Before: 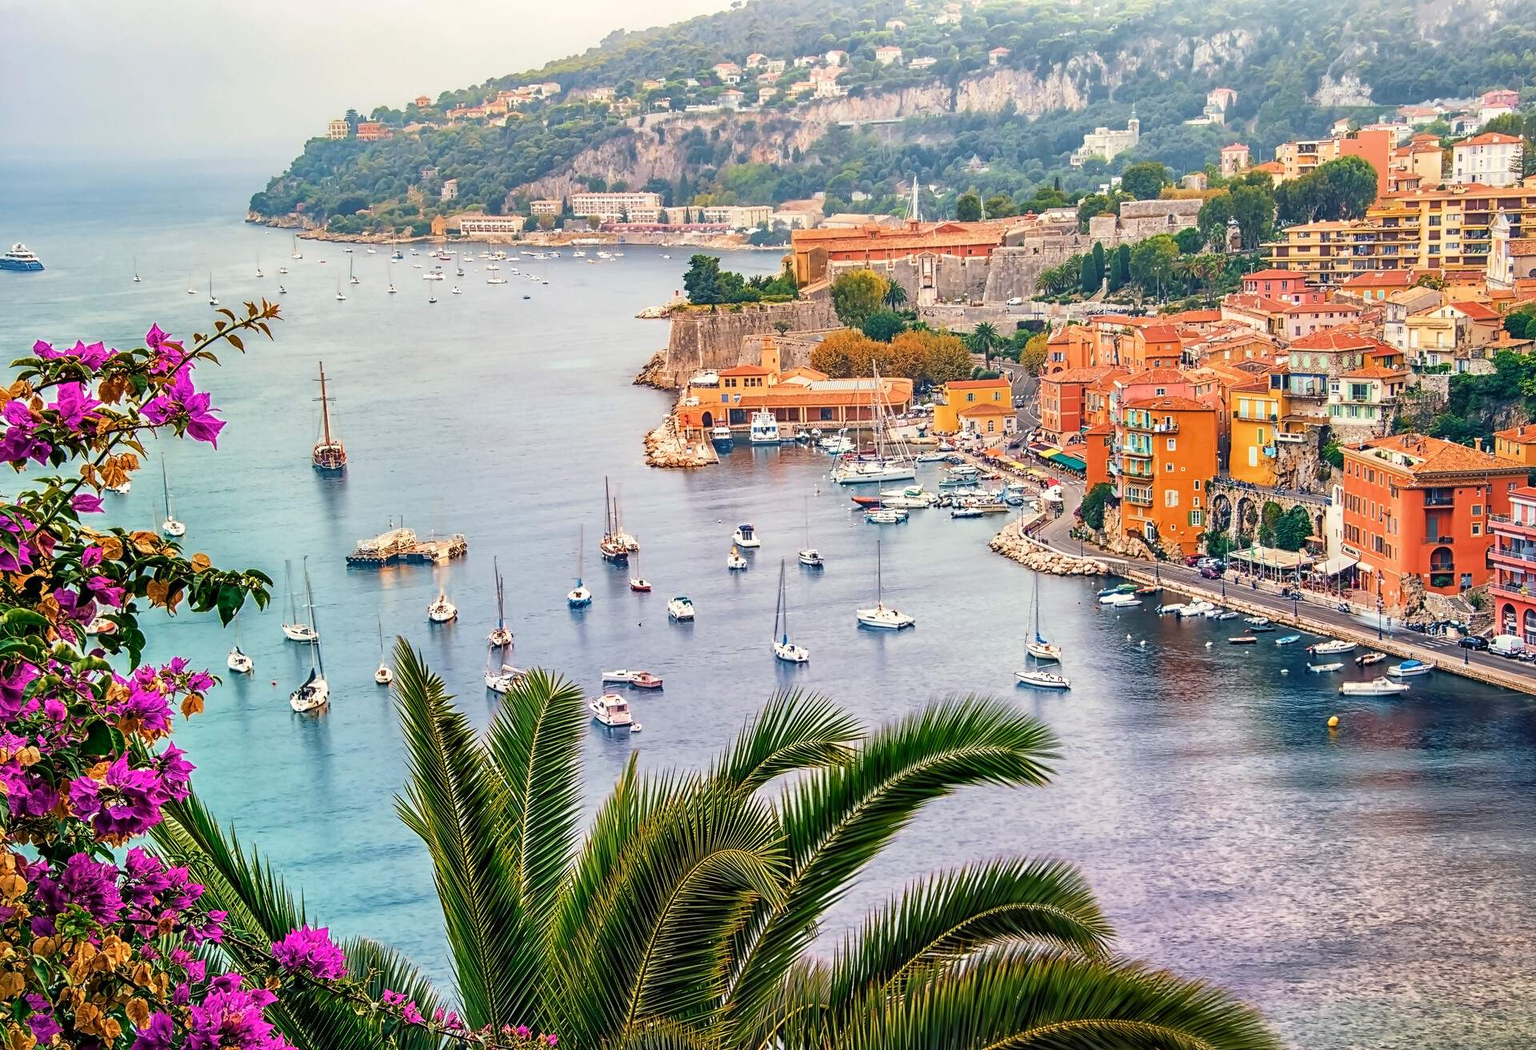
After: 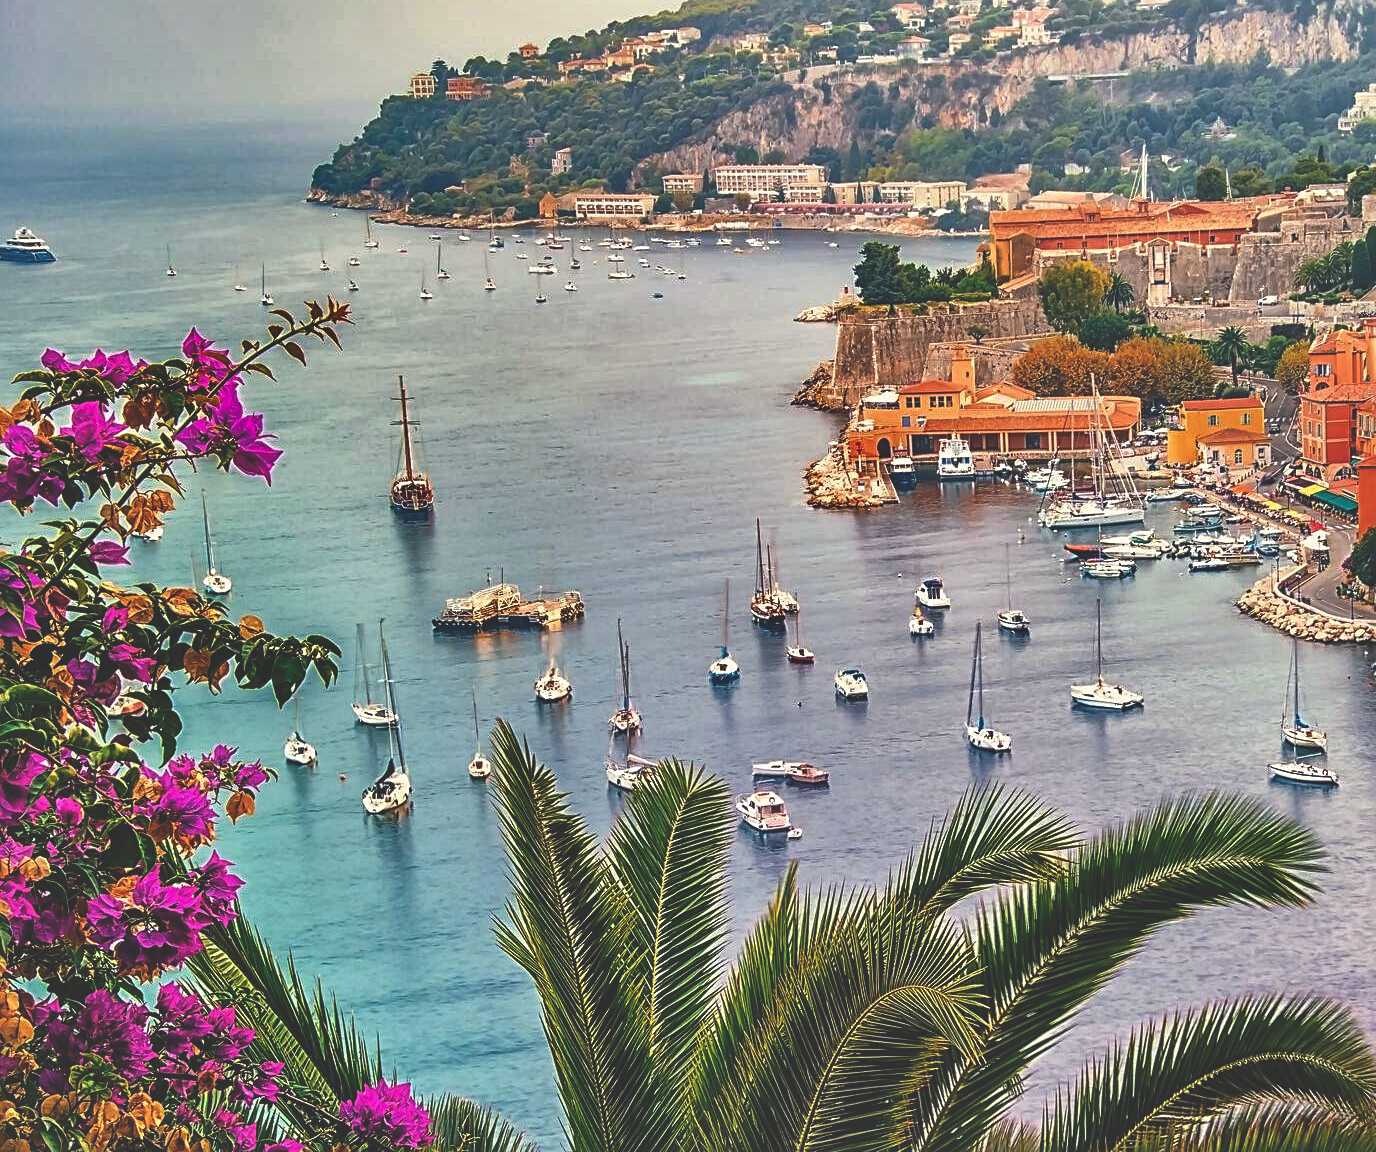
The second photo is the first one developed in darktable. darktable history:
white balance: red 1.009, blue 0.985
crop: top 5.803%, right 27.864%, bottom 5.804%
sharpen: radius 2.167, amount 0.381, threshold 0
rgb curve: curves: ch0 [(0, 0.186) (0.314, 0.284) (0.775, 0.708) (1, 1)], compensate middle gray true, preserve colors none
shadows and highlights: radius 108.52, shadows 44.07, highlights -67.8, low approximation 0.01, soften with gaussian
